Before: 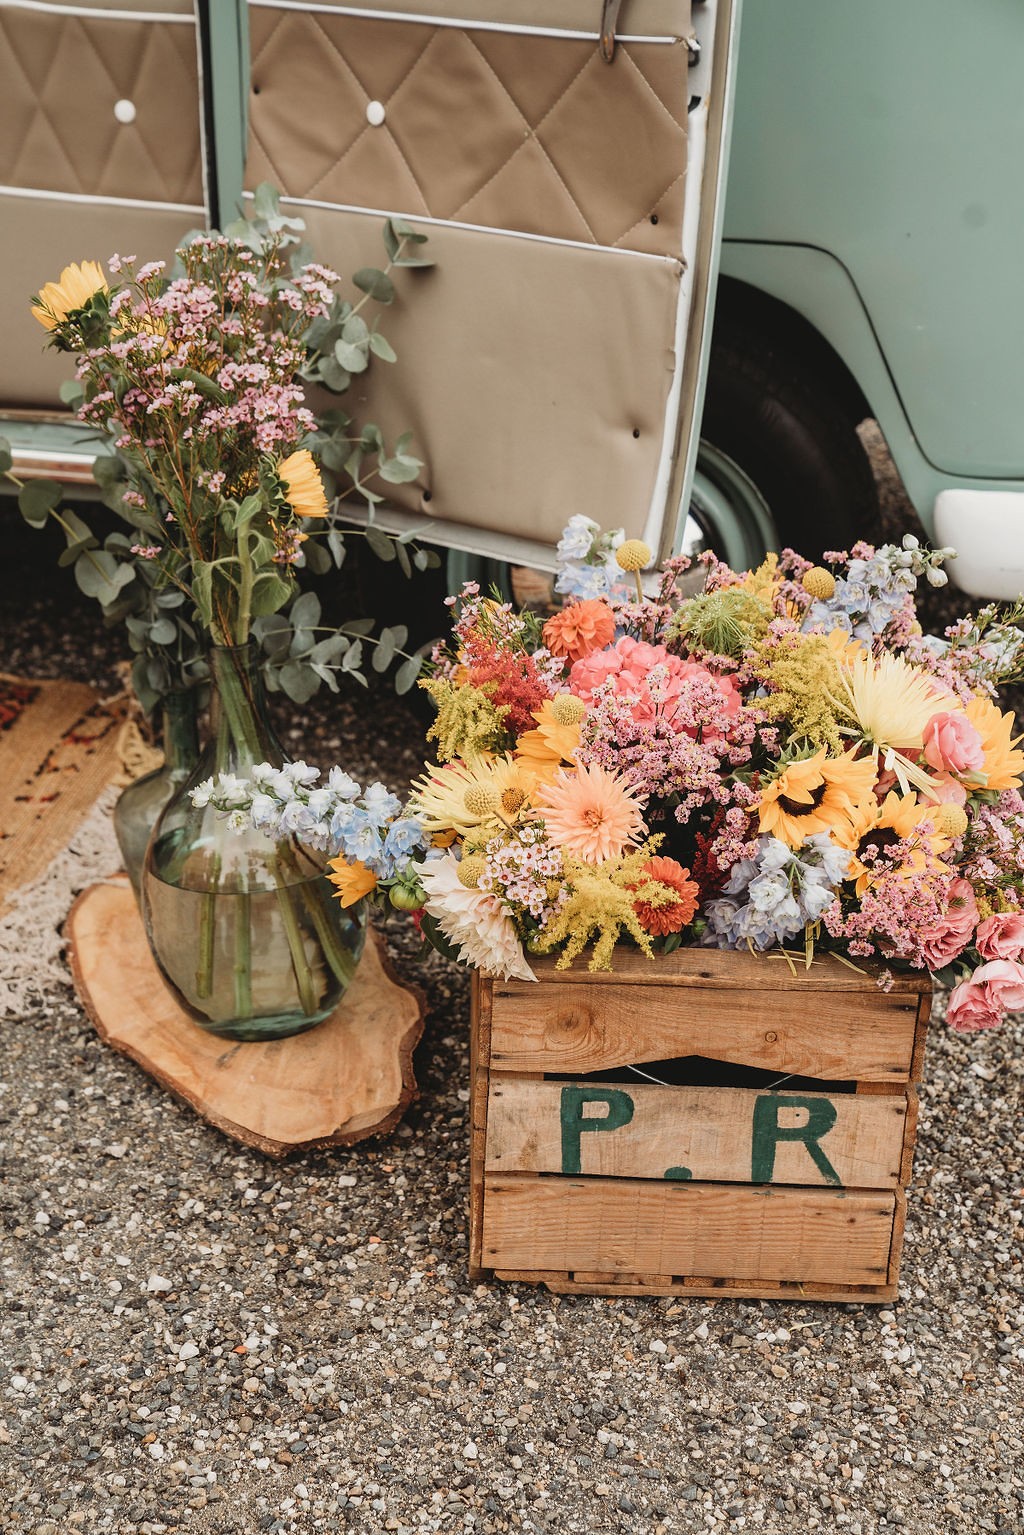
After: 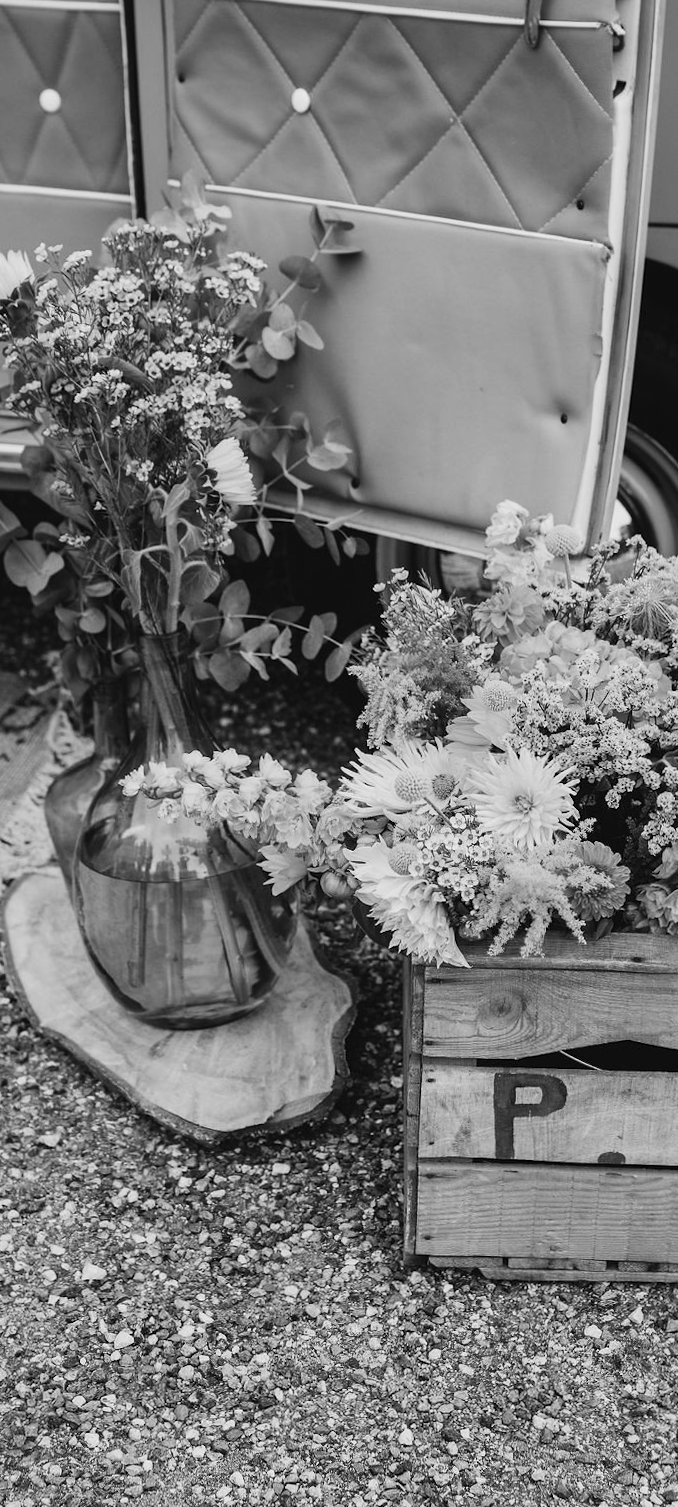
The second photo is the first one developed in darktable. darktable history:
color balance rgb: perceptual saturation grading › global saturation 34.05%, global vibrance 5.56%
contrast brightness saturation: contrast 0.16, saturation 0.32
crop and rotate: left 6.617%, right 26.717%
rotate and perspective: rotation -0.45°, automatic cropping original format, crop left 0.008, crop right 0.992, crop top 0.012, crop bottom 0.988
monochrome: a 26.22, b 42.67, size 0.8
